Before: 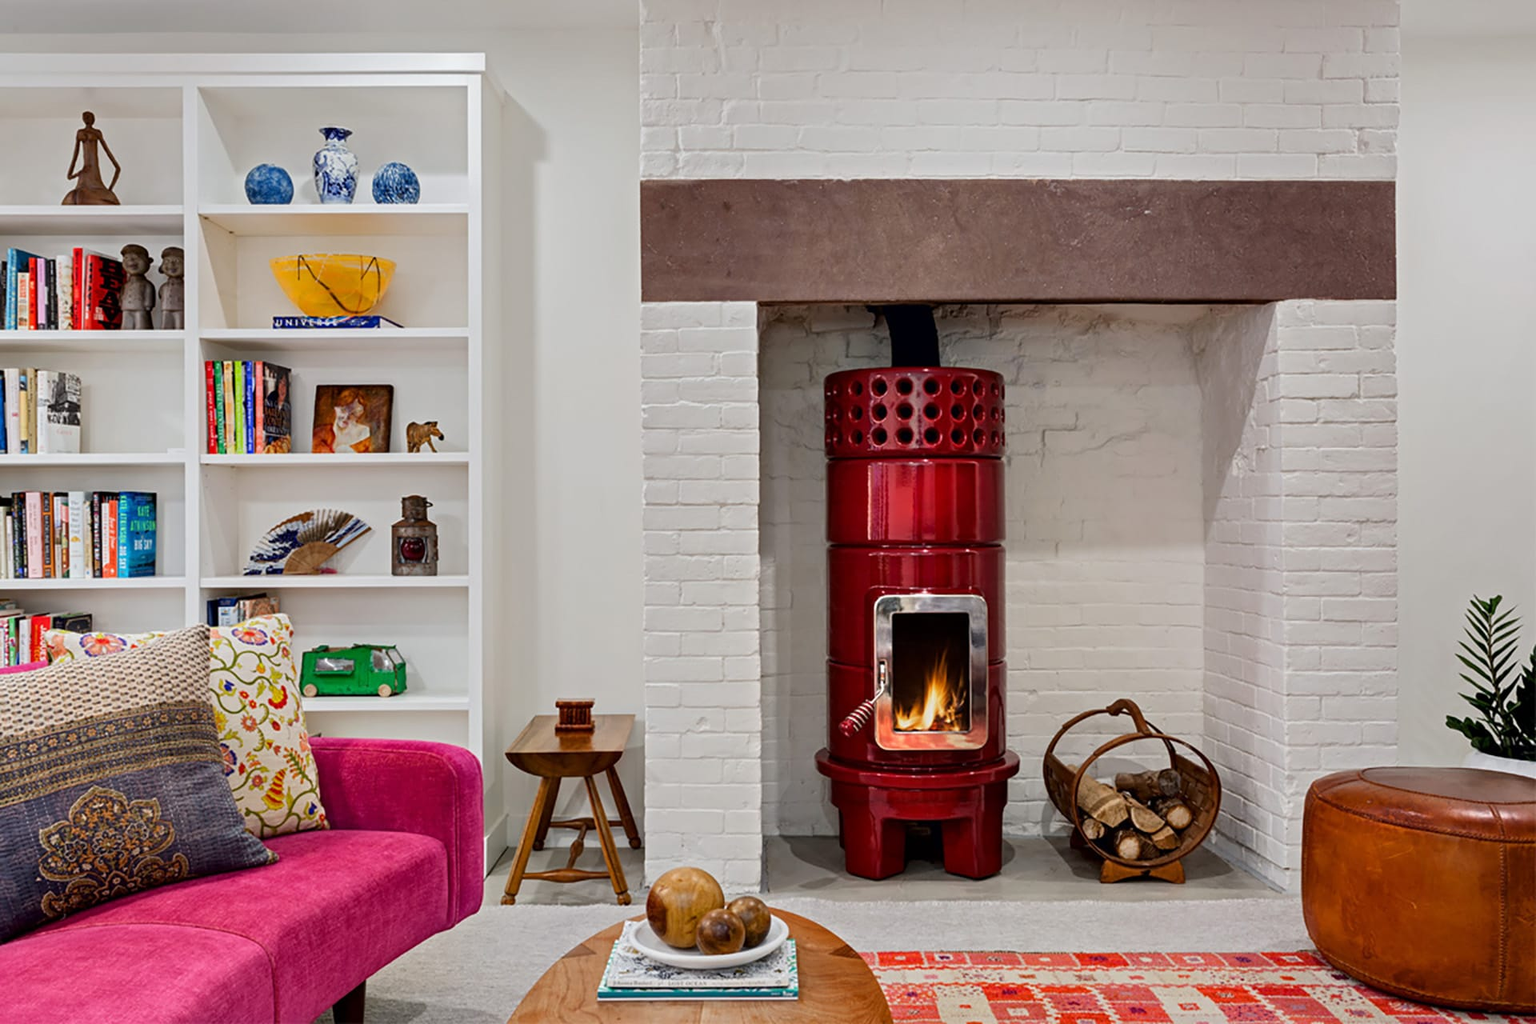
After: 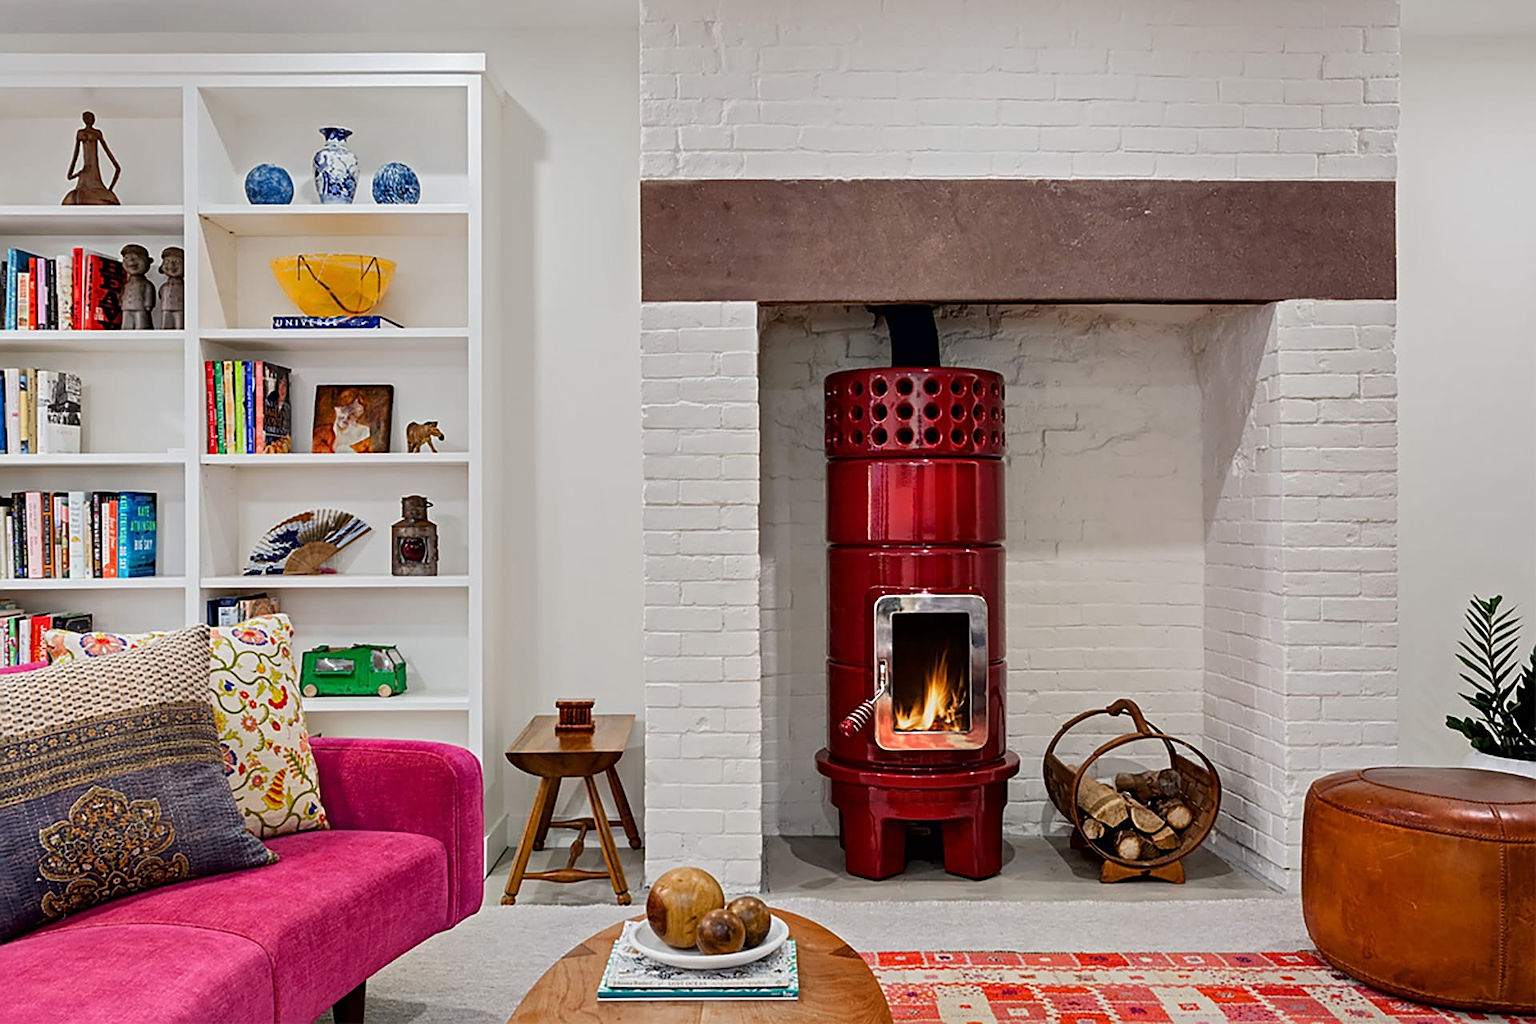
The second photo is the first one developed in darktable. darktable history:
tone equalizer: -7 EV 0.13 EV, smoothing diameter 25%, edges refinement/feathering 10, preserve details guided filter
sharpen: on, module defaults
